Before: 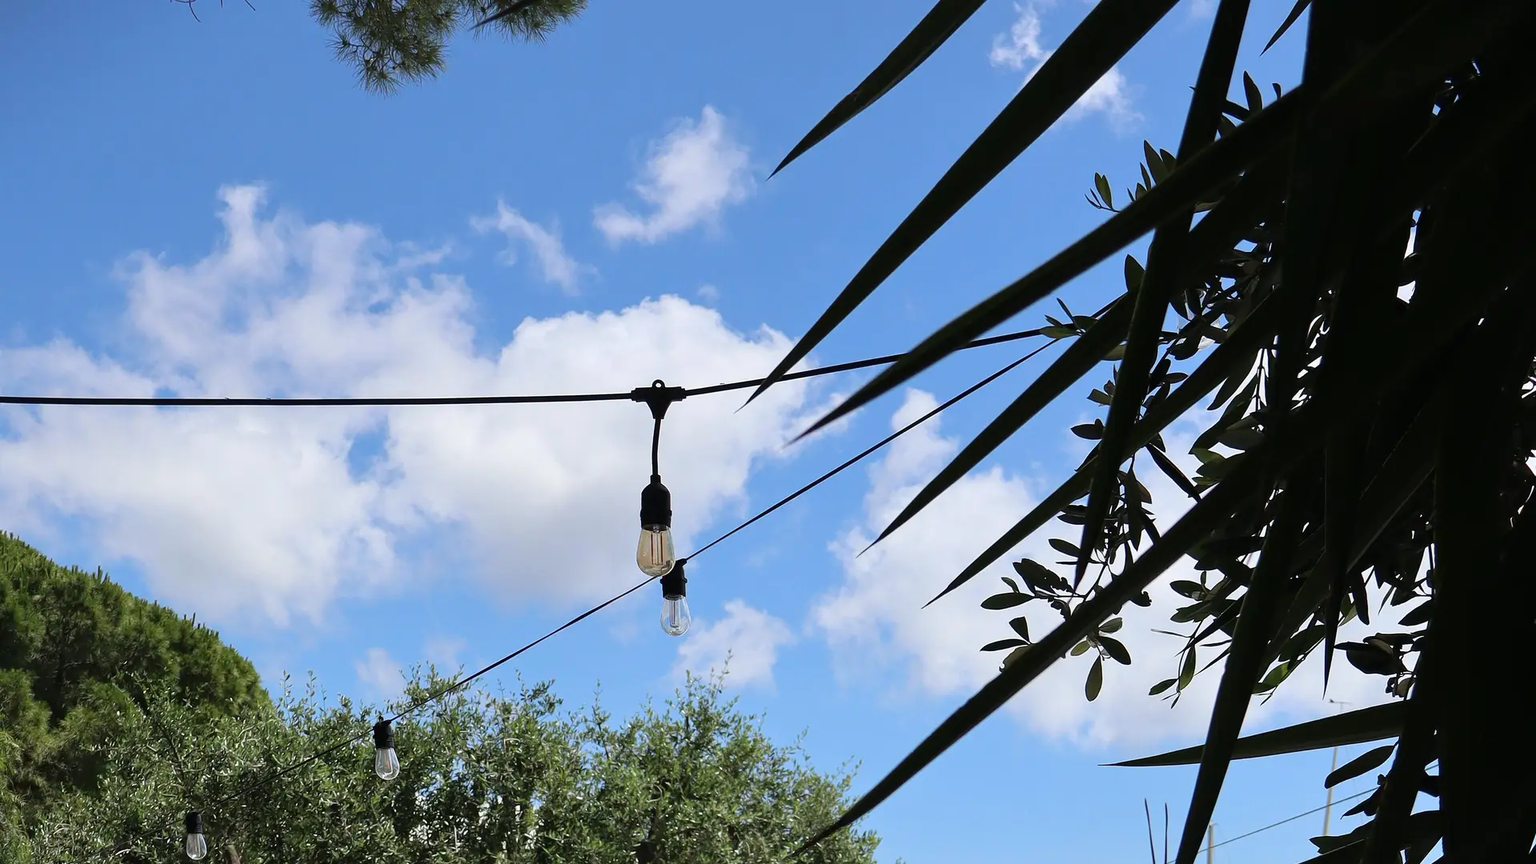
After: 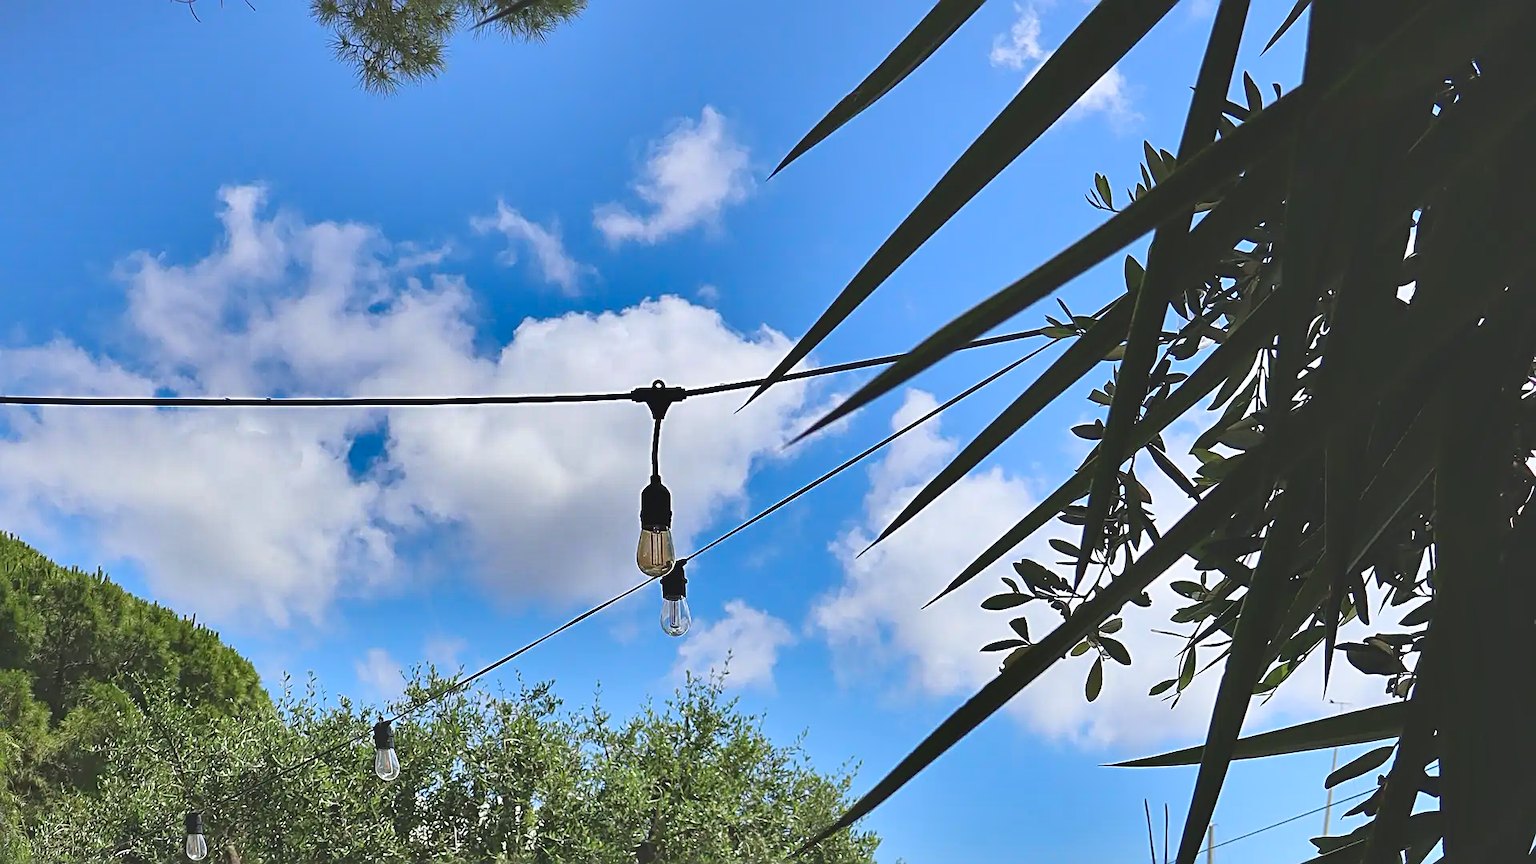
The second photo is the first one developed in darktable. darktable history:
sharpen: radius 2.544, amount 0.645
contrast brightness saturation: contrast -0.286
shadows and highlights: radius 106.5, shadows 41.17, highlights -72.86, low approximation 0.01, soften with gaussian
exposure: exposure 0.717 EV, compensate highlight preservation false
